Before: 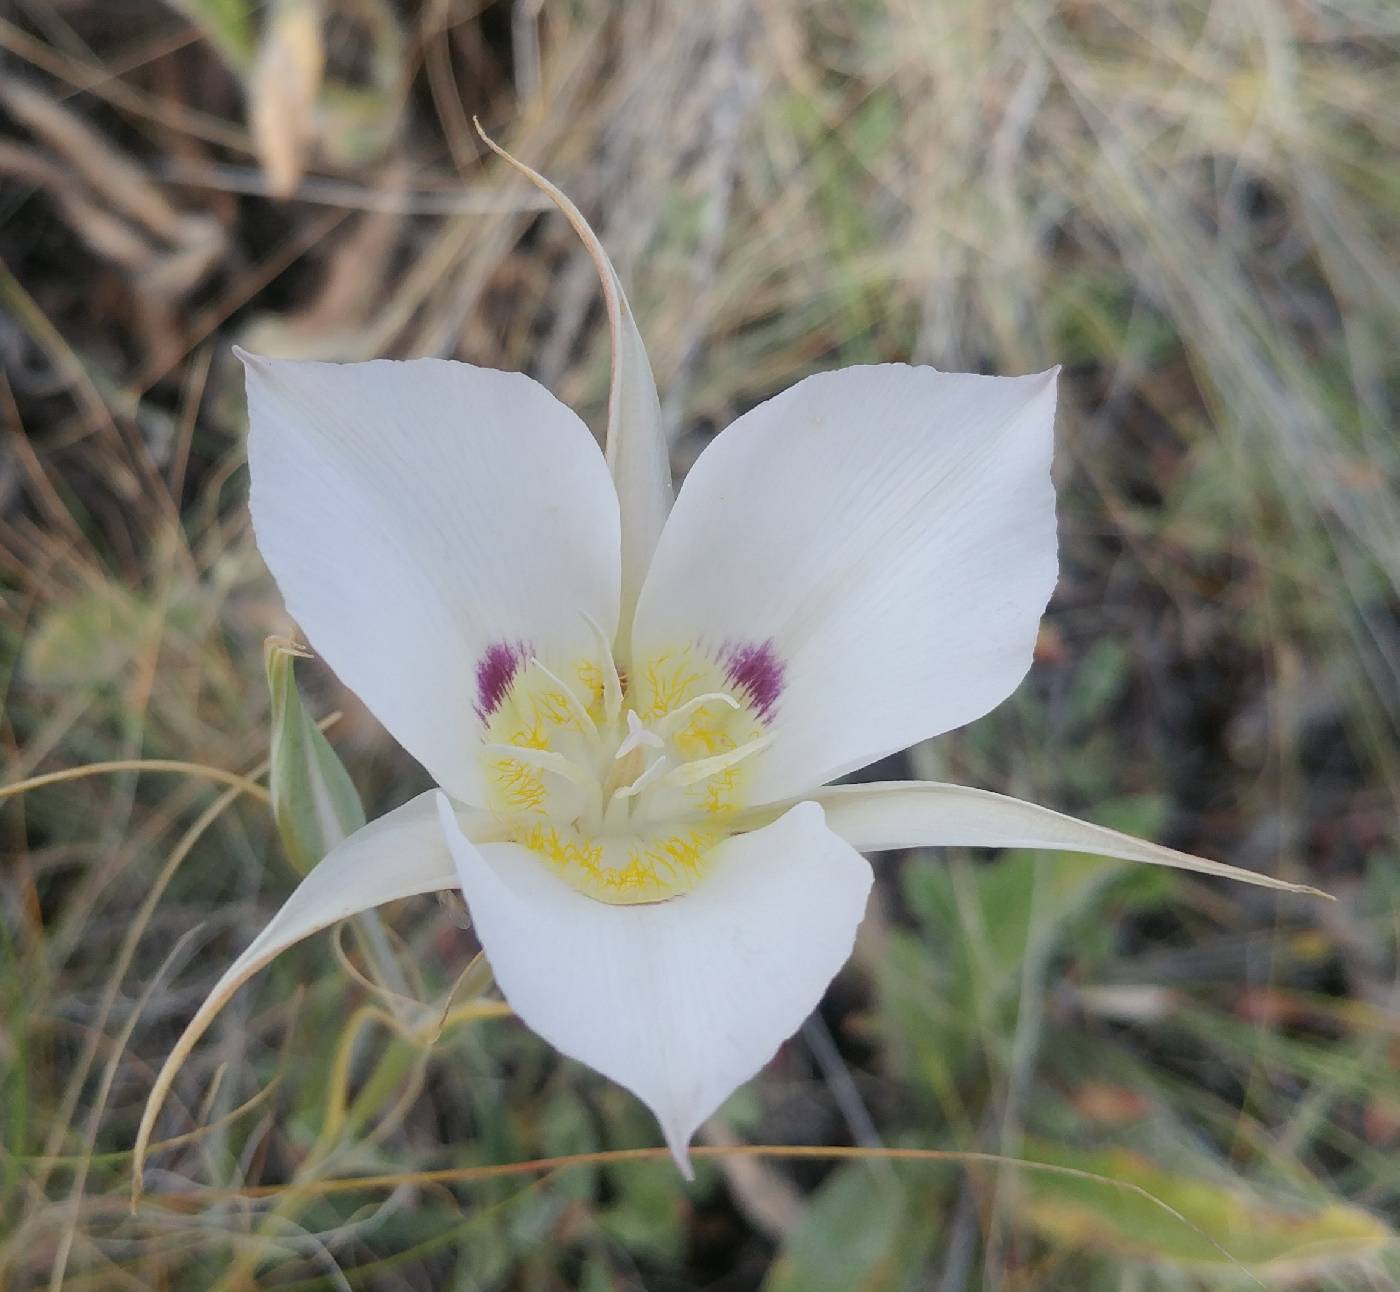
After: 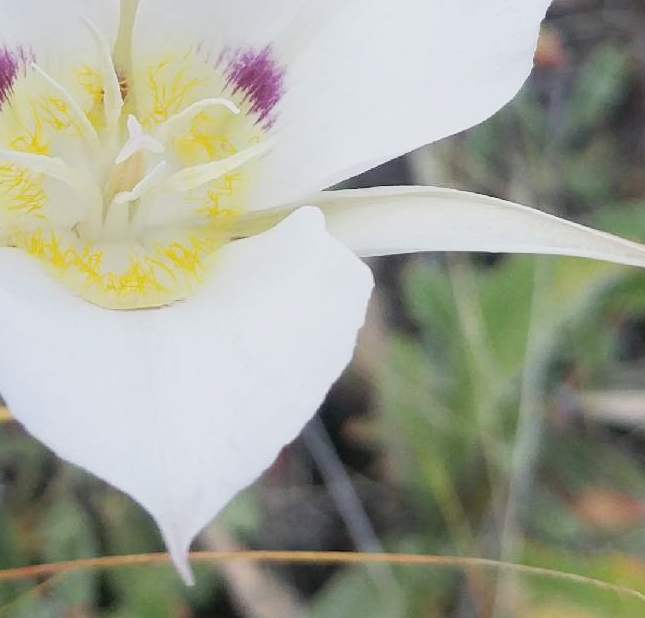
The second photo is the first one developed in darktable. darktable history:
crop: left 35.748%, top 46.123%, right 18.116%, bottom 5.889%
base curve: curves: ch0 [(0, 0) (0.088, 0.125) (0.176, 0.251) (0.354, 0.501) (0.613, 0.749) (1, 0.877)], preserve colors none
